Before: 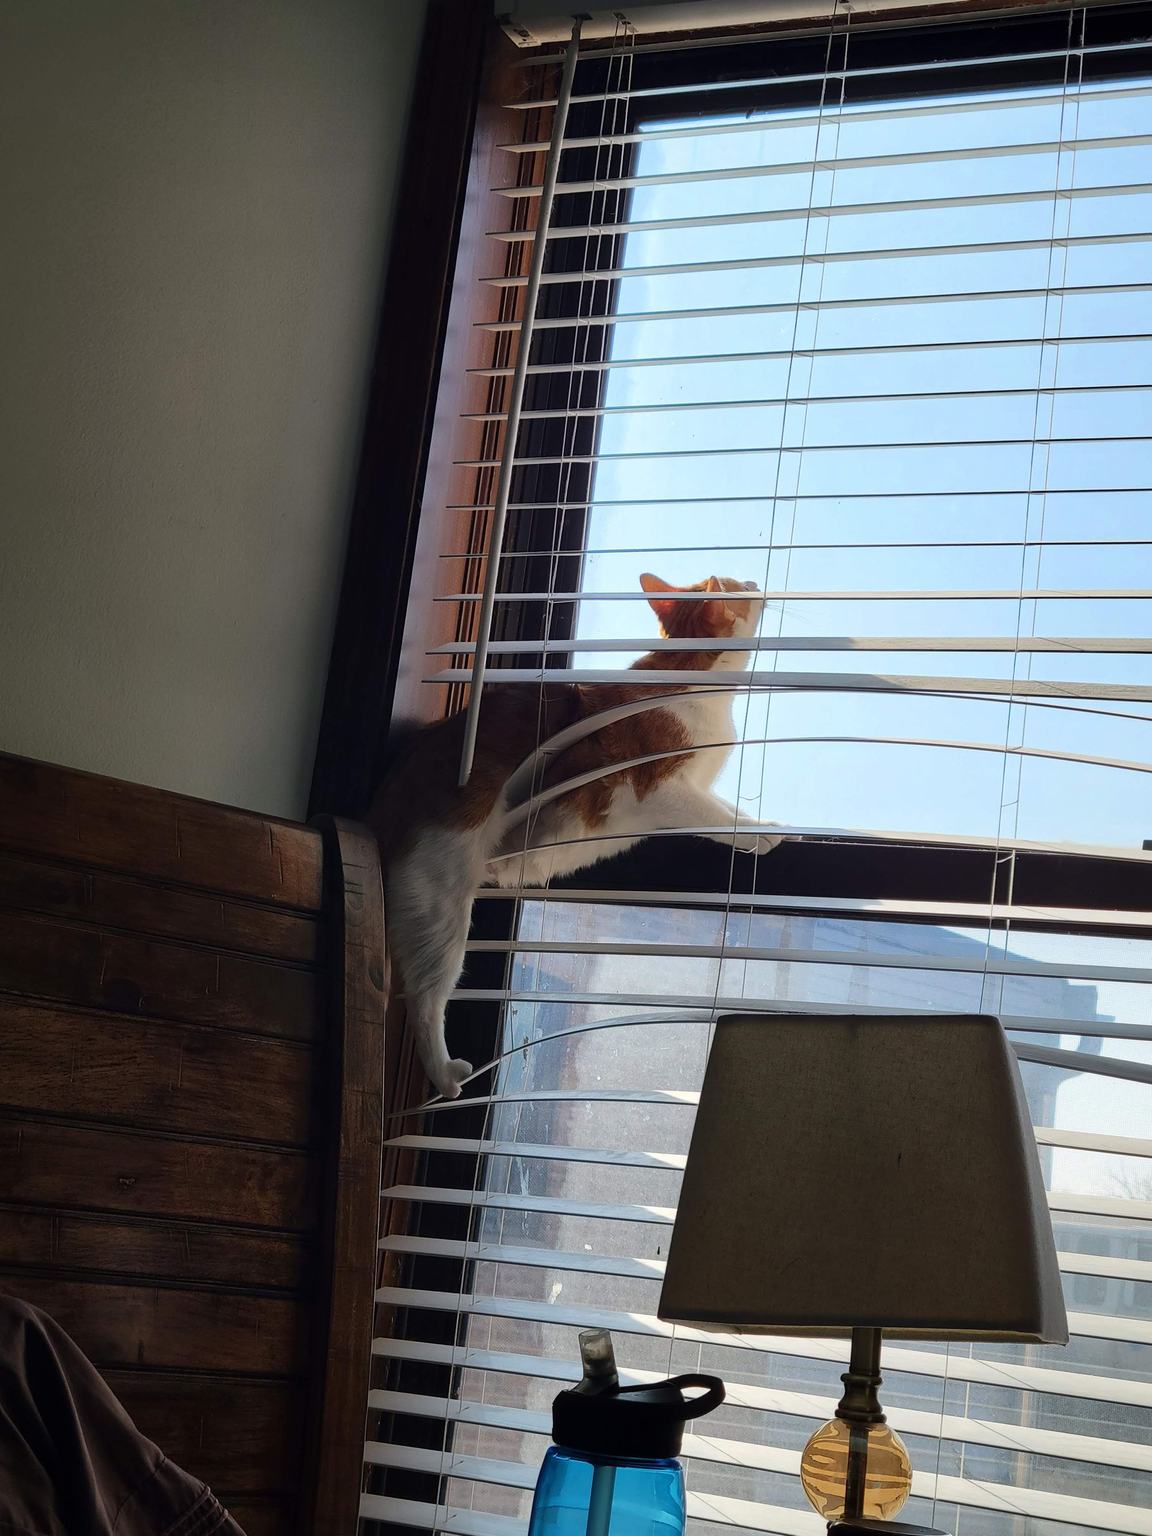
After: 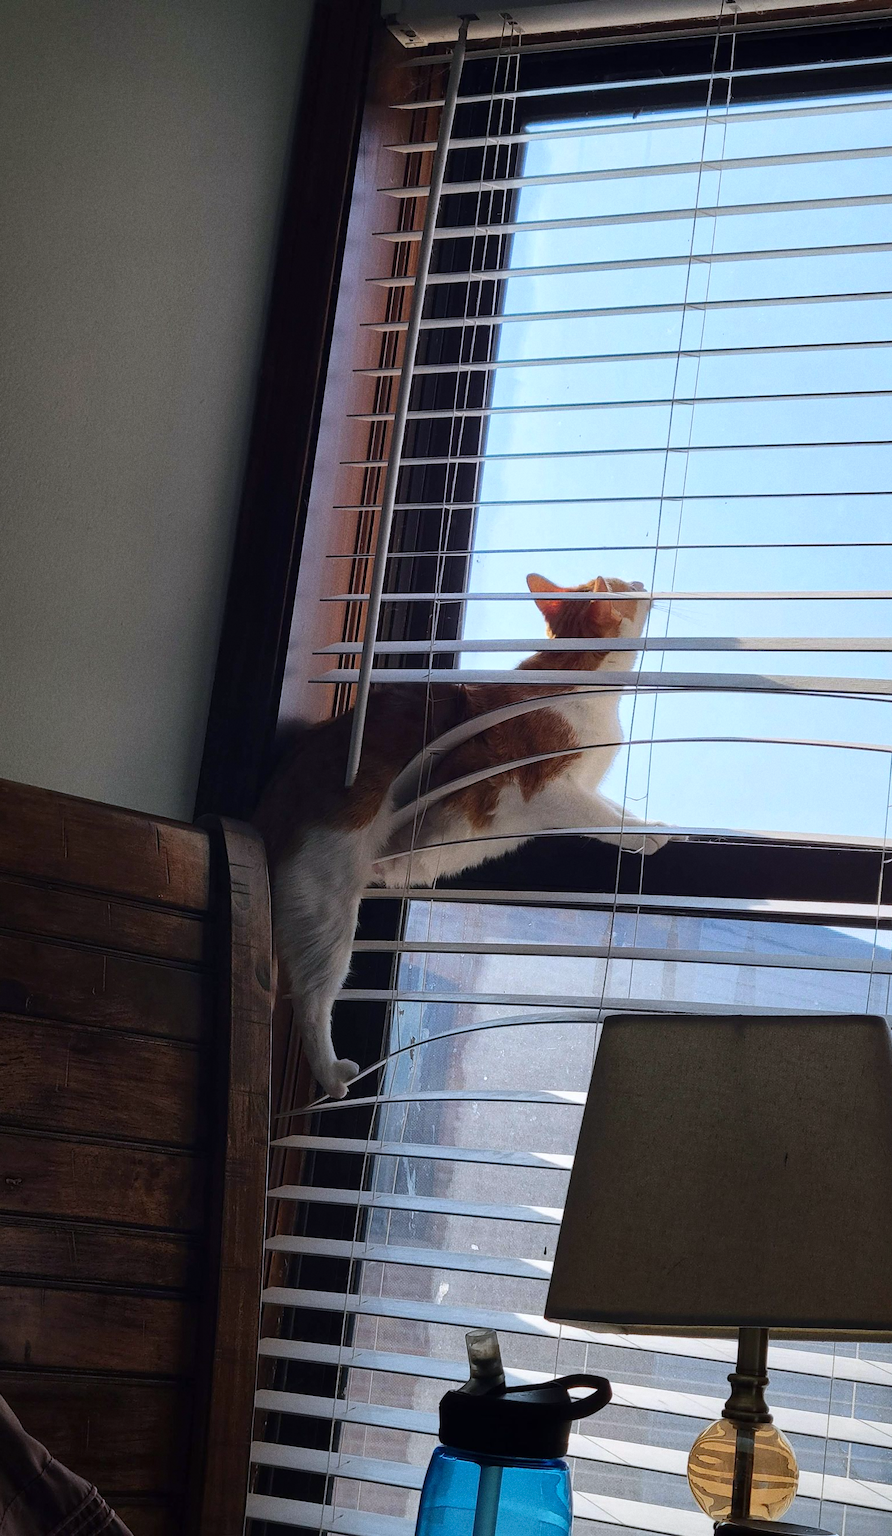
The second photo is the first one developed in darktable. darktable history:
color calibration: illuminant as shot in camera, x 0.358, y 0.373, temperature 4628.91 K
crop: left 9.88%, right 12.664%
grain: on, module defaults
